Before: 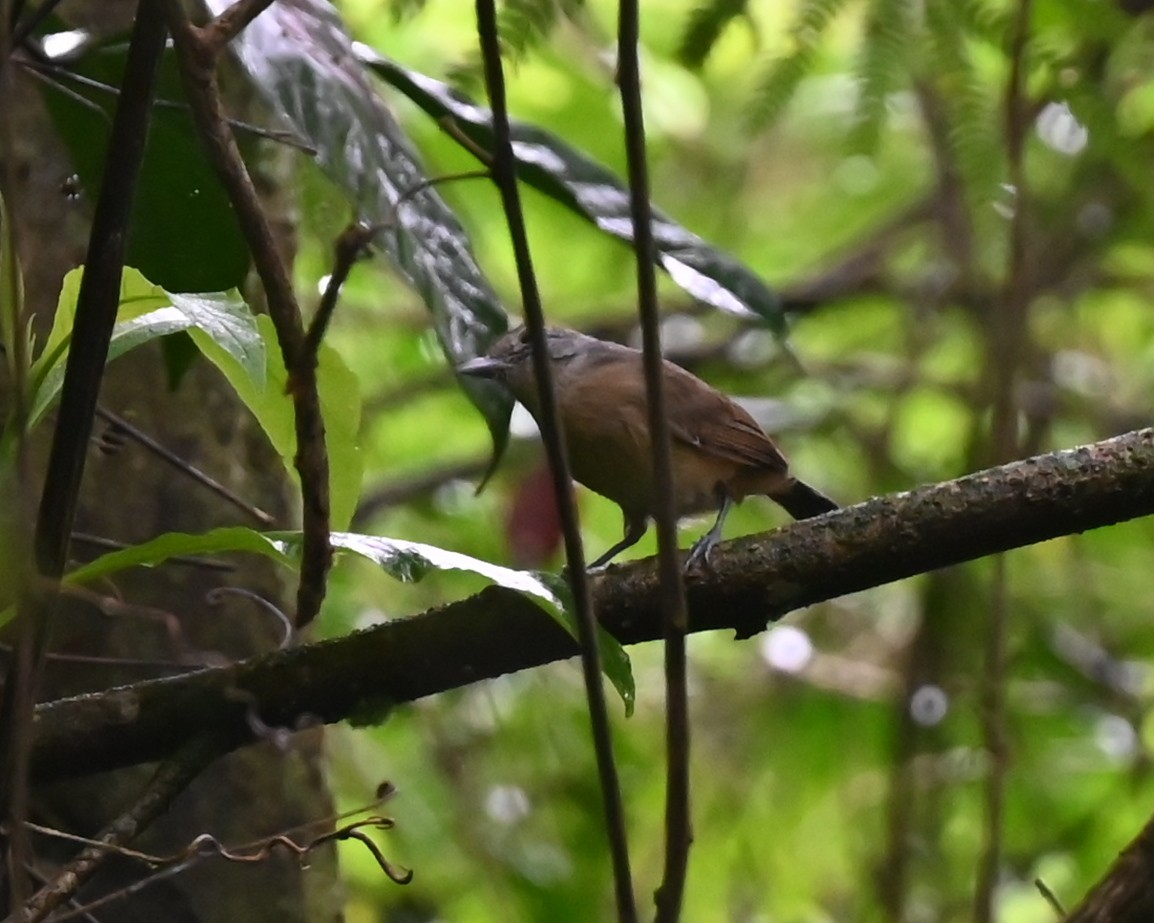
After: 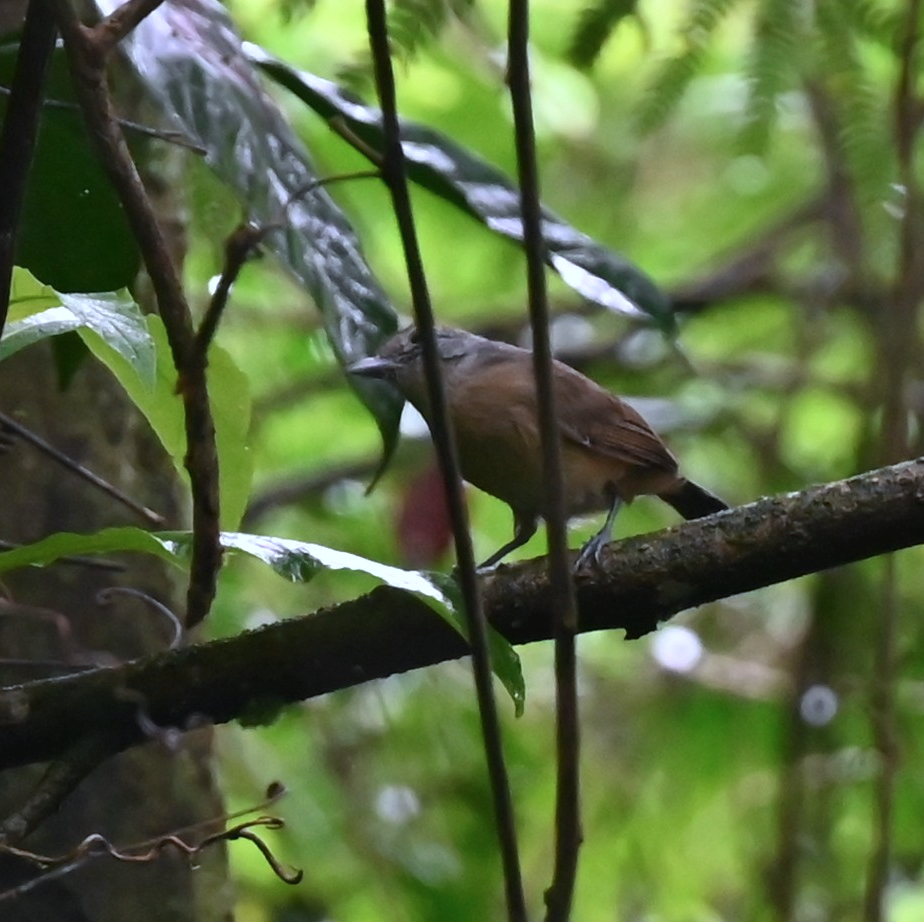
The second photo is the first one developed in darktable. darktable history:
tone equalizer: on, module defaults
color calibration: gray › normalize channels true, x 0.37, y 0.382, temperature 4318.88 K, gamut compression 0.026
crop and rotate: left 9.608%, right 10.244%
